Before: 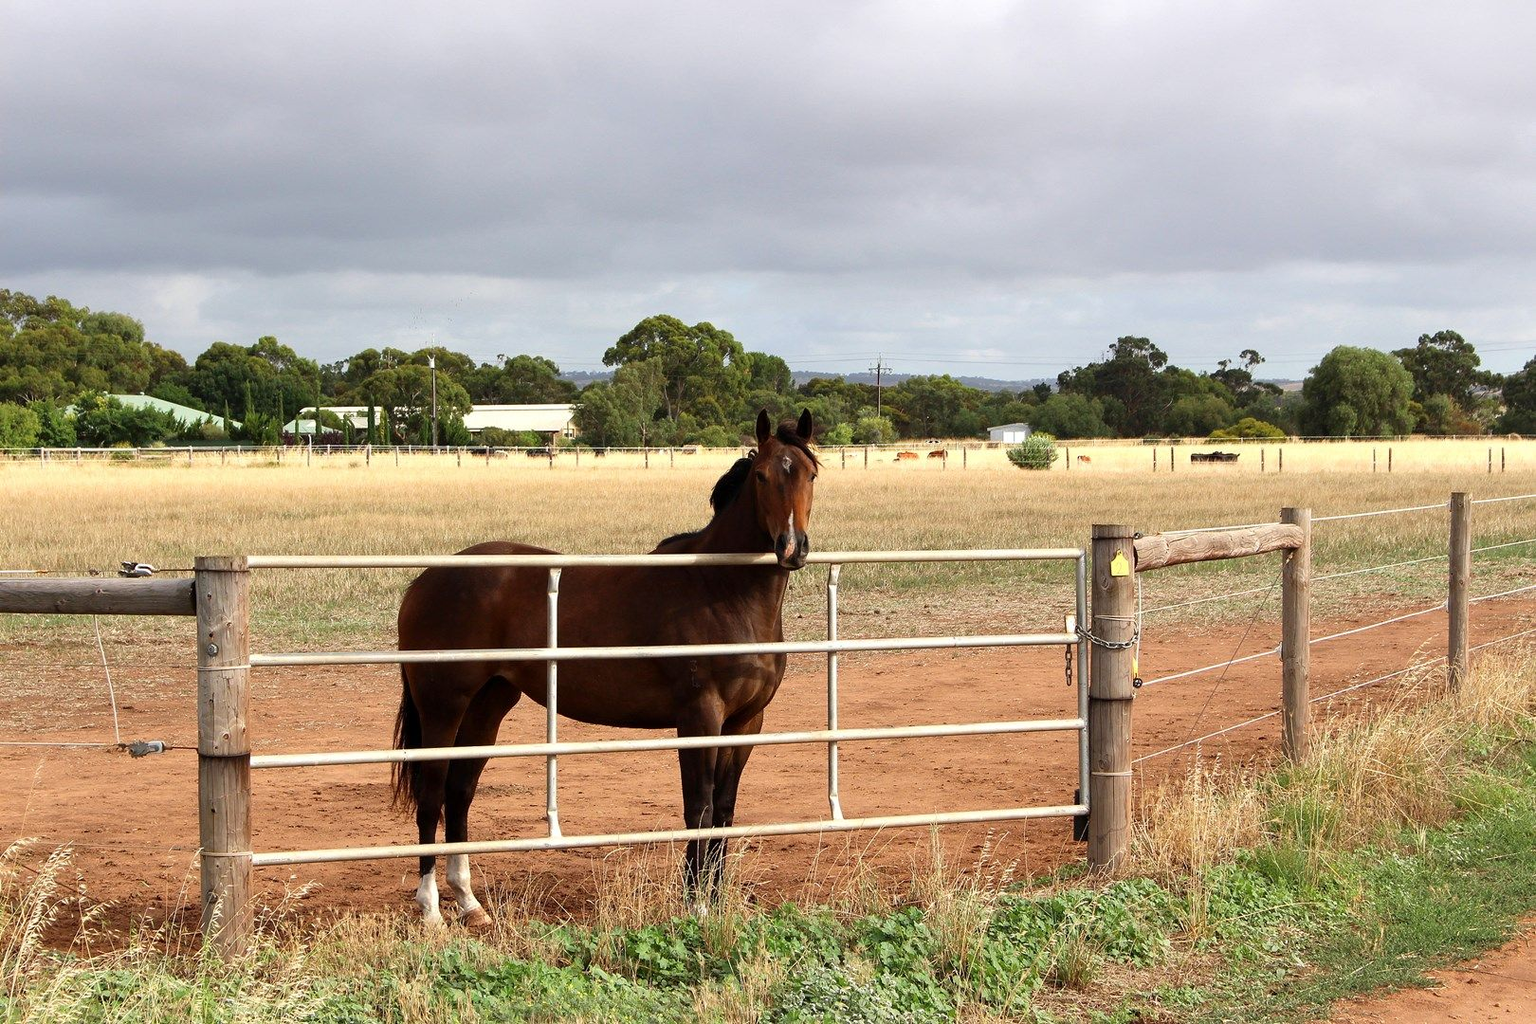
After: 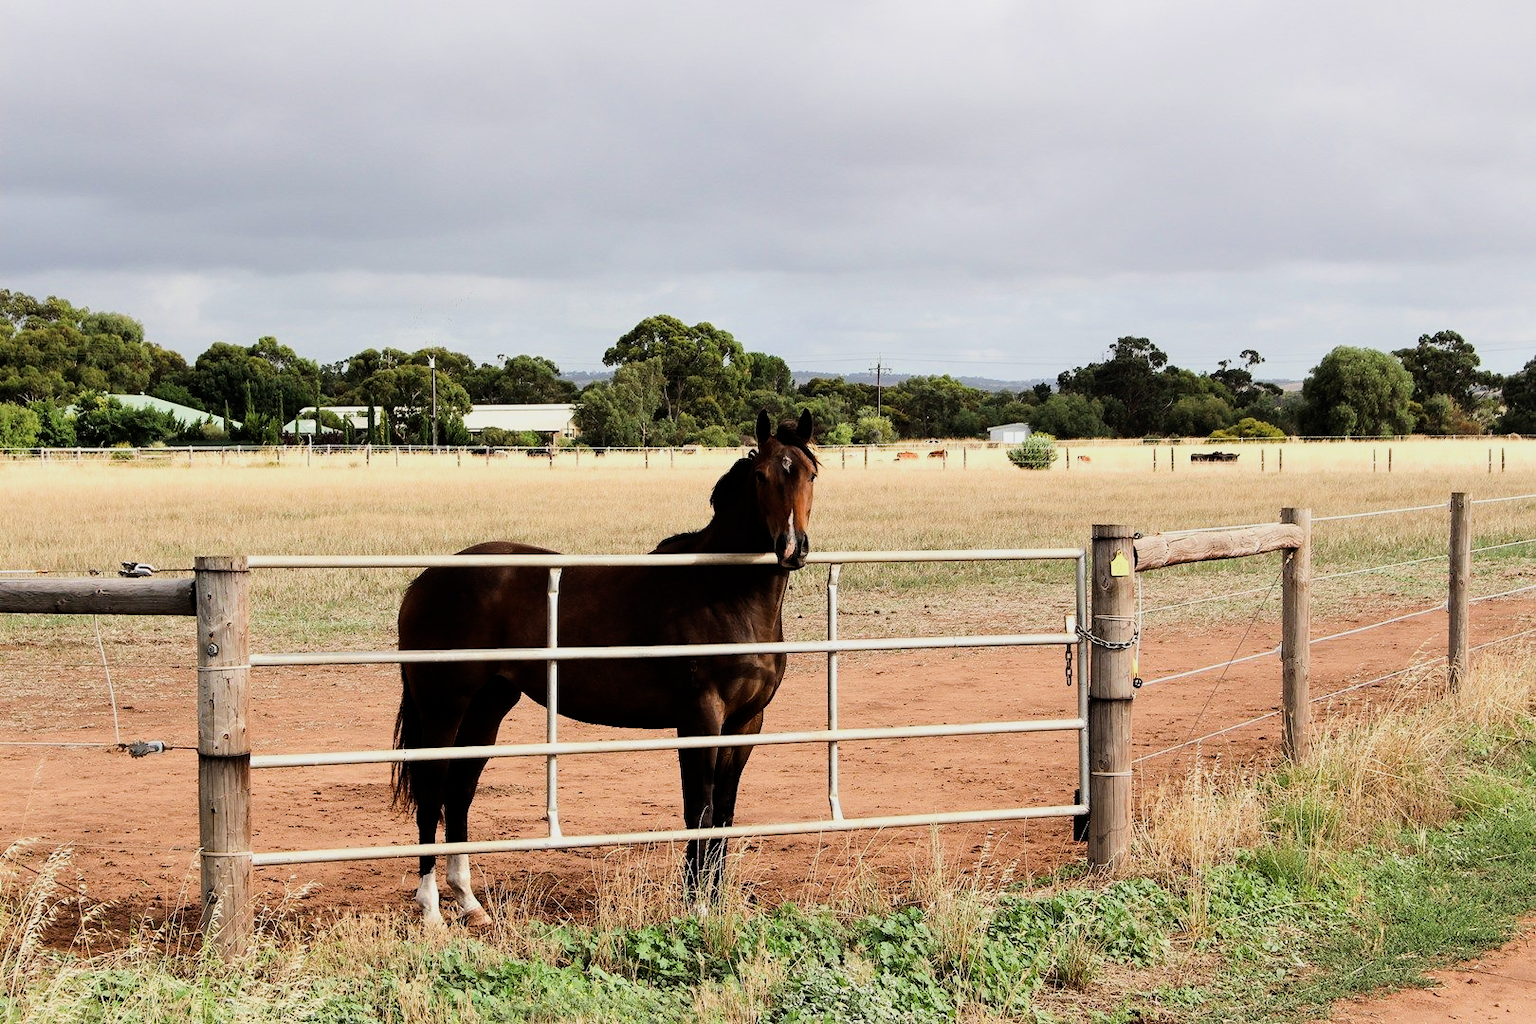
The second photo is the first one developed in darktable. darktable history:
tone equalizer: -8 EV -0.75 EV, -7 EV -0.7 EV, -6 EV -0.6 EV, -5 EV -0.4 EV, -3 EV 0.4 EV, -2 EV 0.6 EV, -1 EV 0.7 EV, +0 EV 0.75 EV, edges refinement/feathering 500, mask exposure compensation -1.57 EV, preserve details no
filmic rgb: black relative exposure -7.65 EV, white relative exposure 4.56 EV, hardness 3.61
